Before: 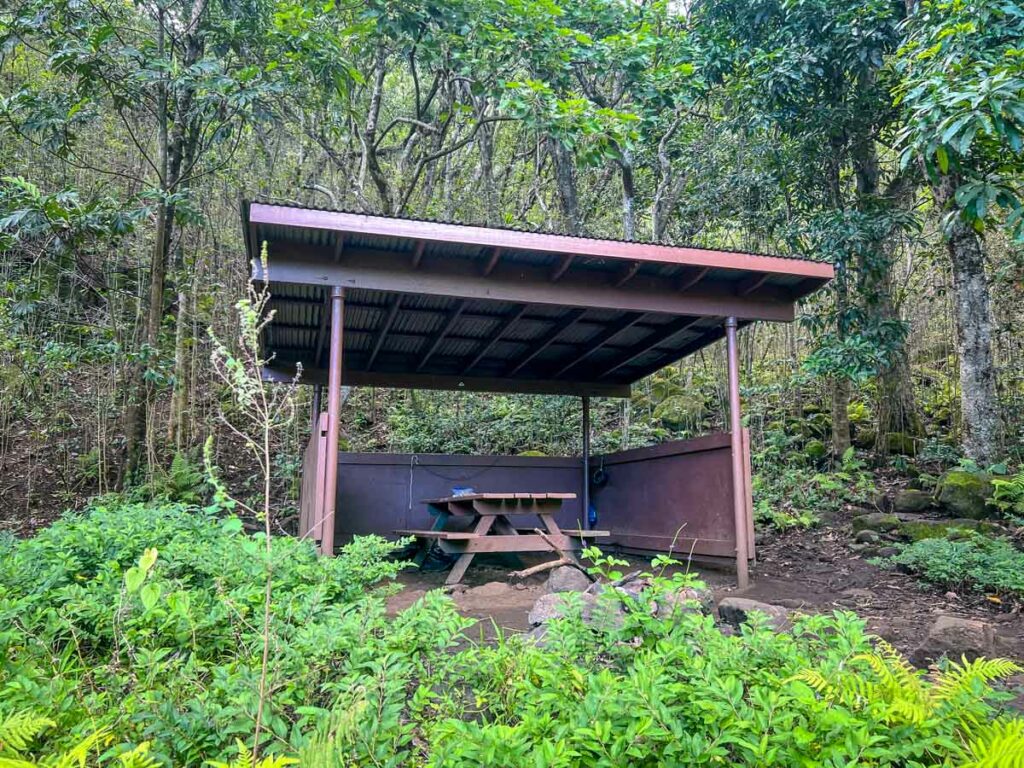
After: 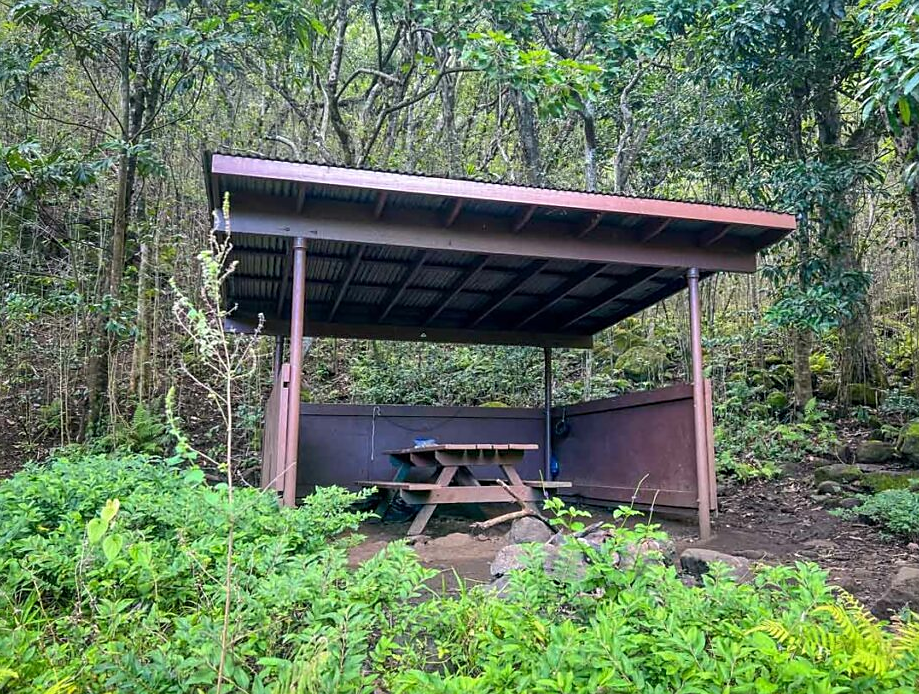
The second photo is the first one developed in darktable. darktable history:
sharpen: radius 1.826, amount 0.409, threshold 1.714
crop: left 3.775%, top 6.391%, right 6.456%, bottom 3.206%
tone equalizer: edges refinement/feathering 500, mask exposure compensation -1.57 EV, preserve details no
